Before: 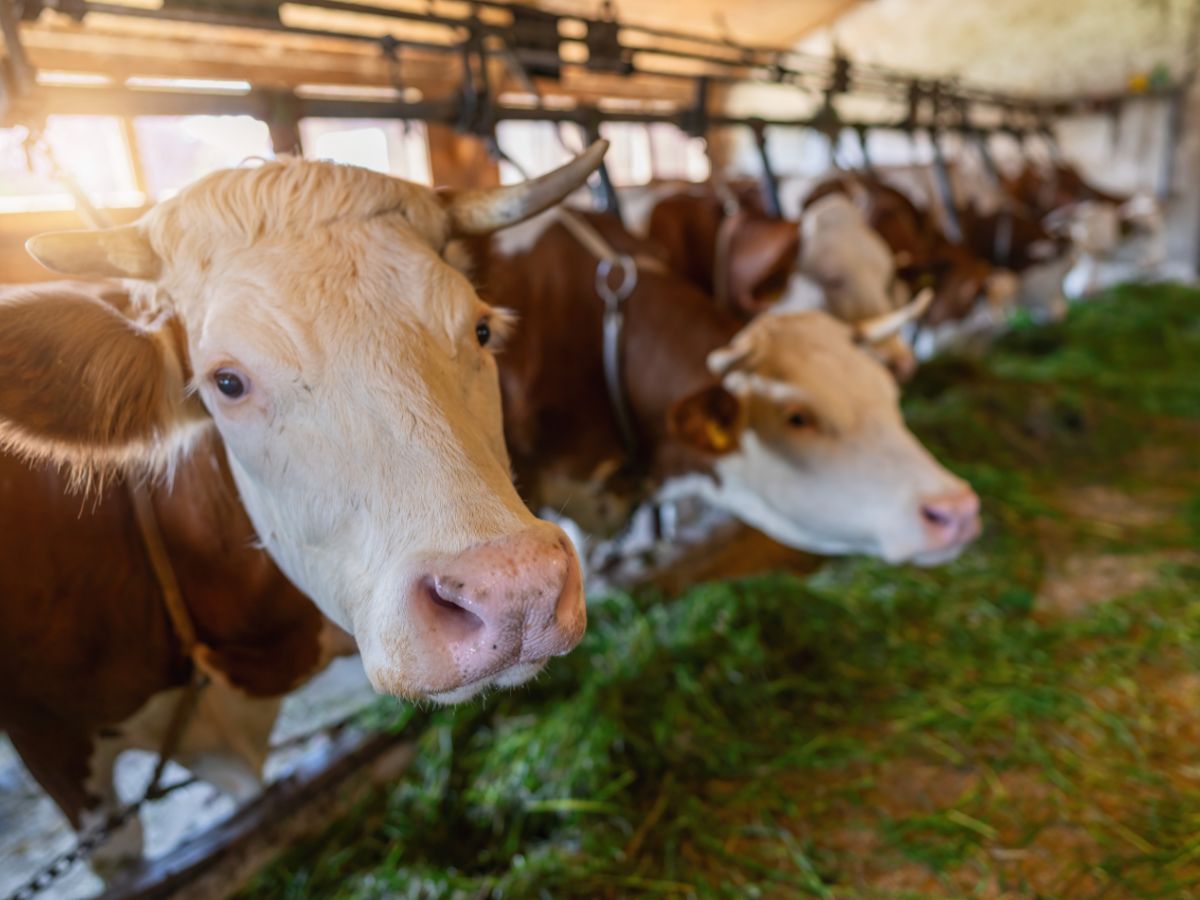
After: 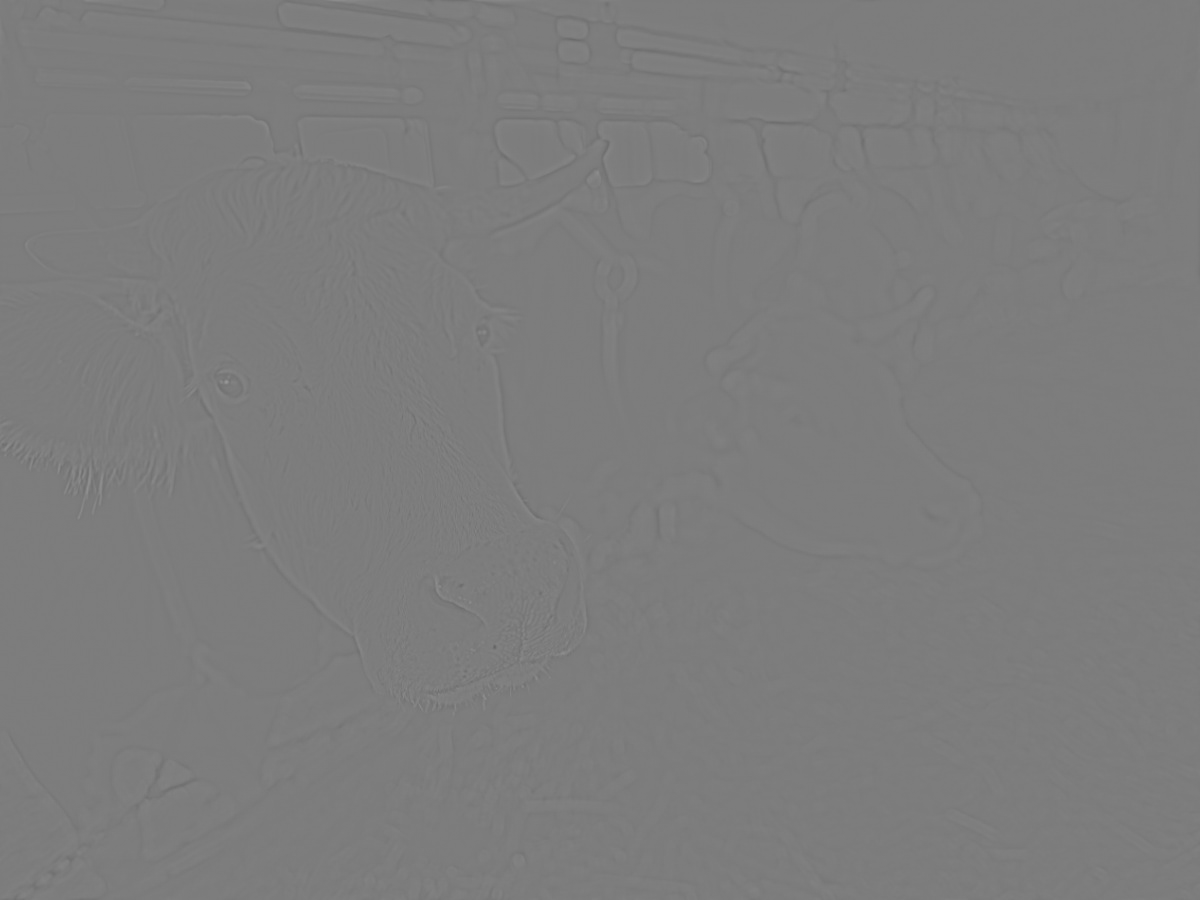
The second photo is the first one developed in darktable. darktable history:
highpass: sharpness 5.84%, contrast boost 8.44%
color balance rgb: linear chroma grading › shadows 32%, linear chroma grading › global chroma -2%, linear chroma grading › mid-tones 4%, perceptual saturation grading › global saturation -2%, perceptual saturation grading › highlights -8%, perceptual saturation grading › mid-tones 8%, perceptual saturation grading › shadows 4%, perceptual brilliance grading › highlights 8%, perceptual brilliance grading › mid-tones 4%, perceptual brilliance grading › shadows 2%, global vibrance 16%, saturation formula JzAzBz (2021)
